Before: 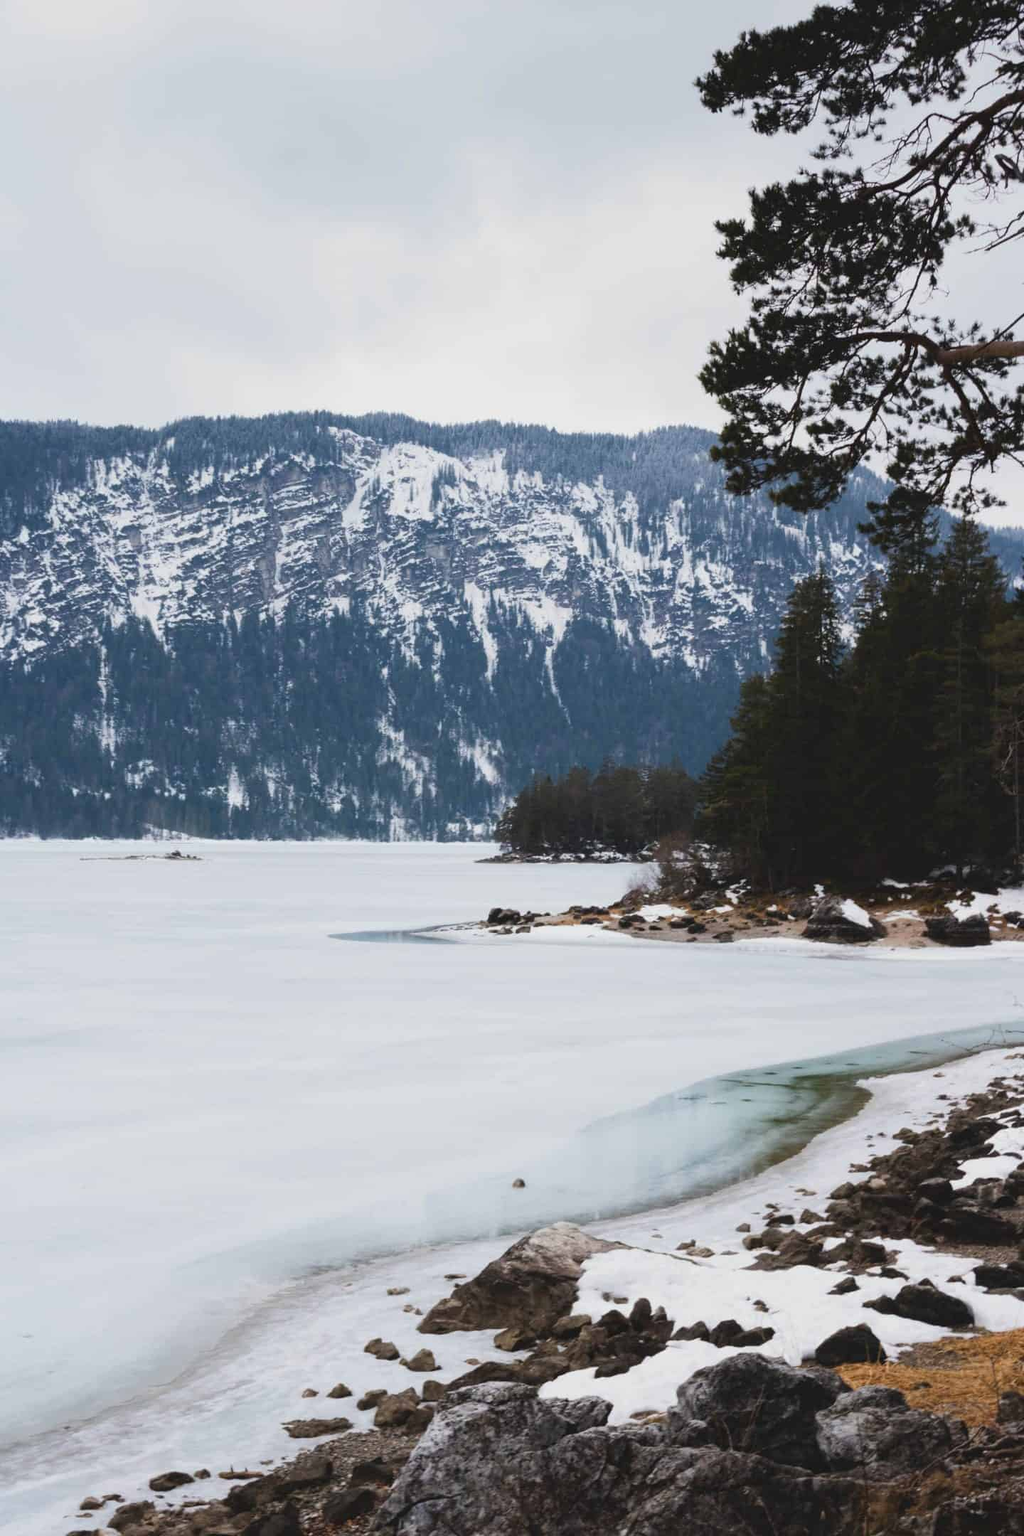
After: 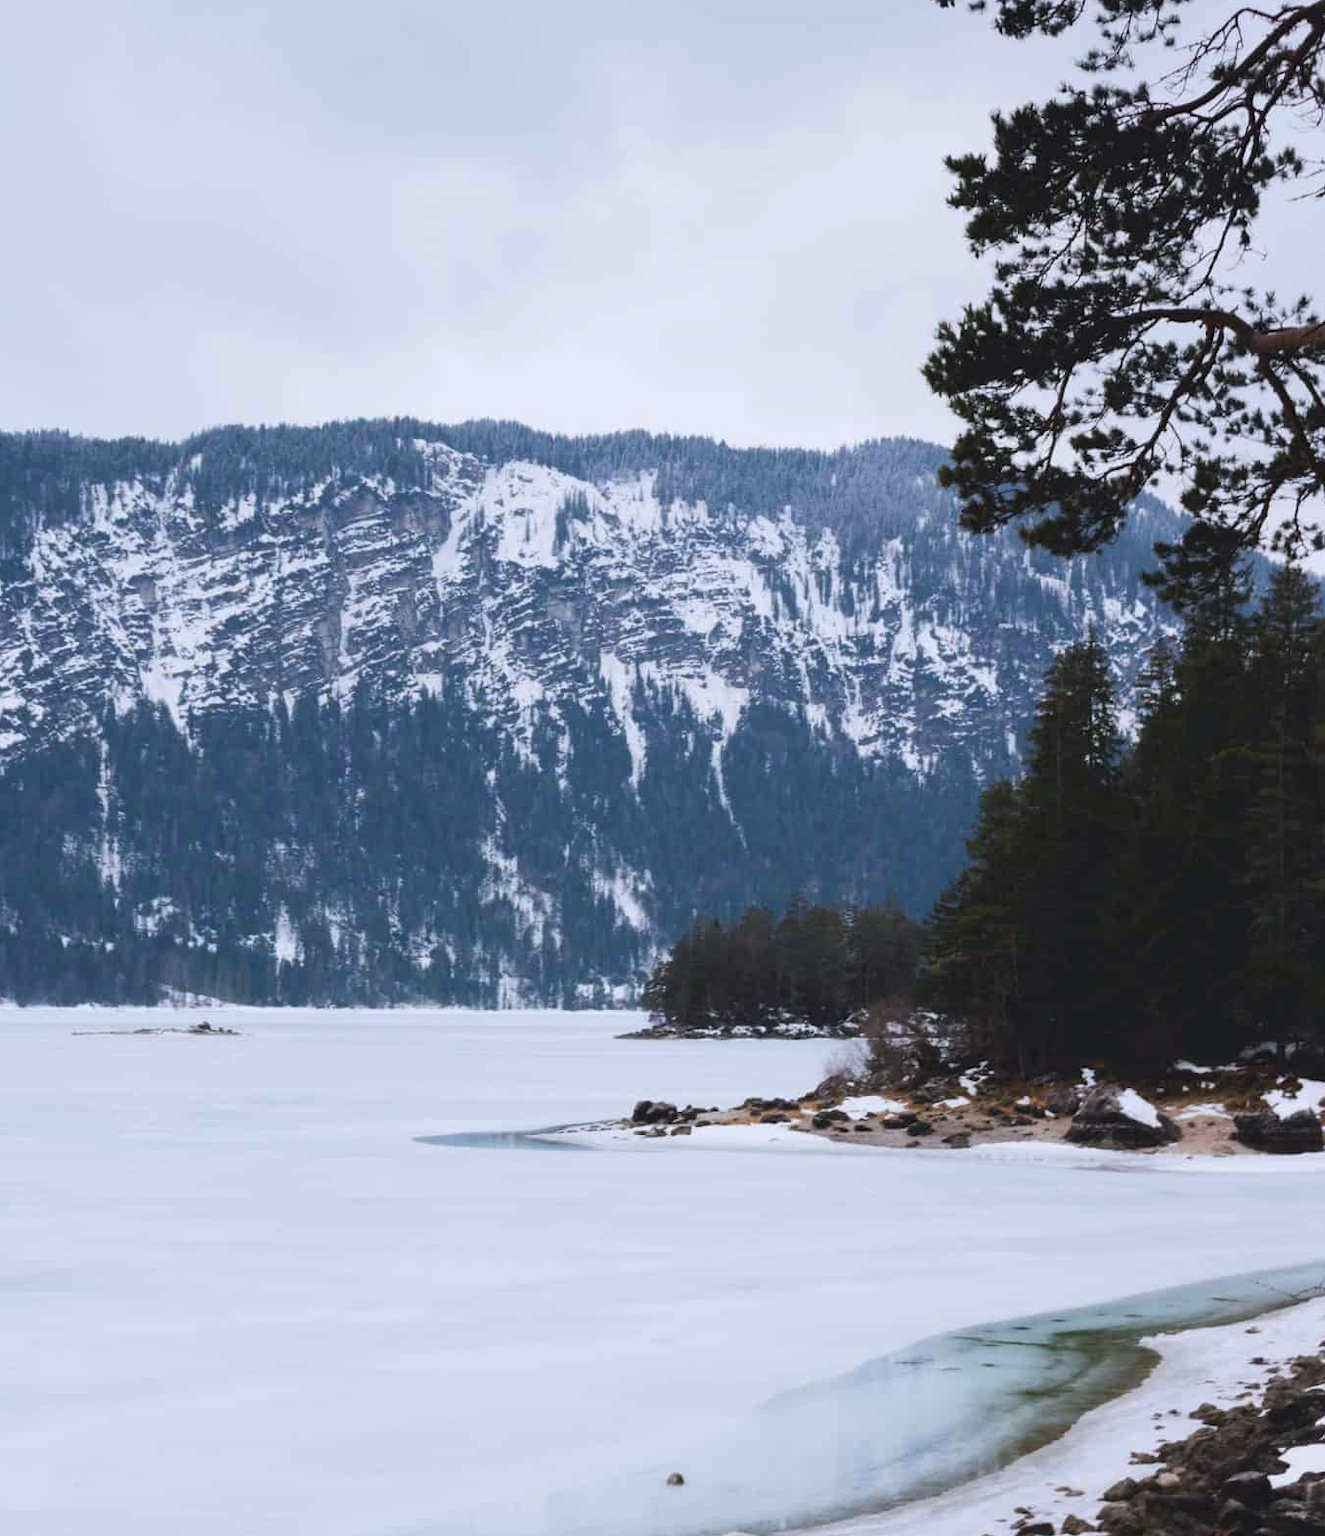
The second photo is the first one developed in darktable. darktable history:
color calibration: illuminant as shot in camera, x 0.358, y 0.373, temperature 4628.91 K
crop: left 2.746%, top 7.01%, right 3.04%, bottom 20.217%
